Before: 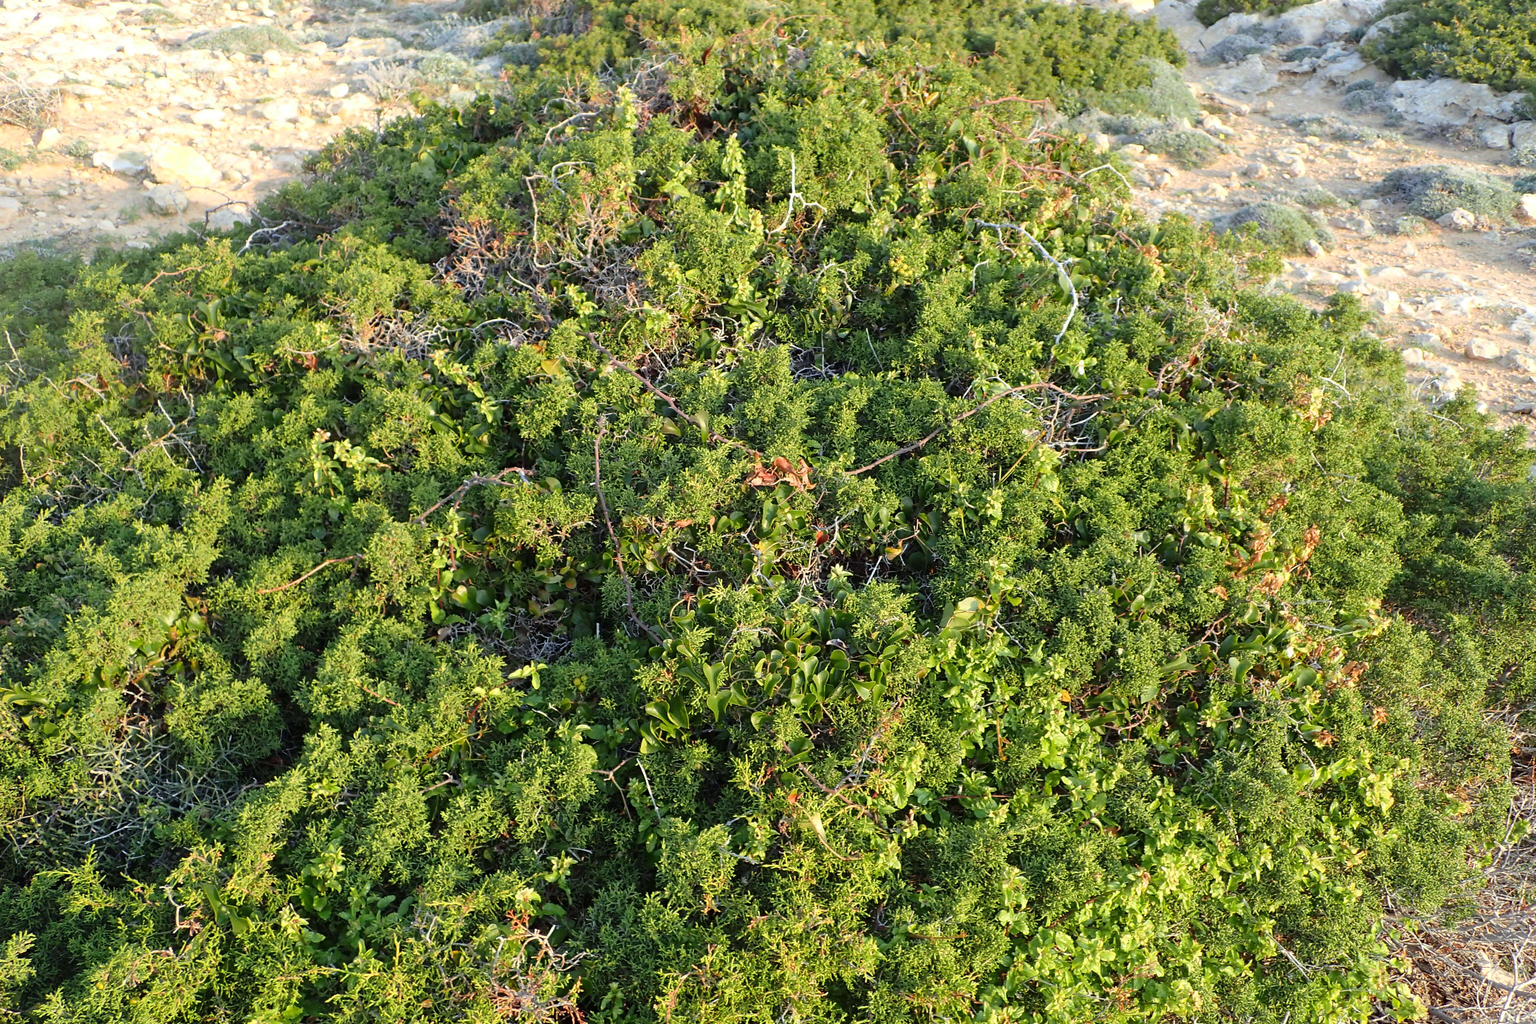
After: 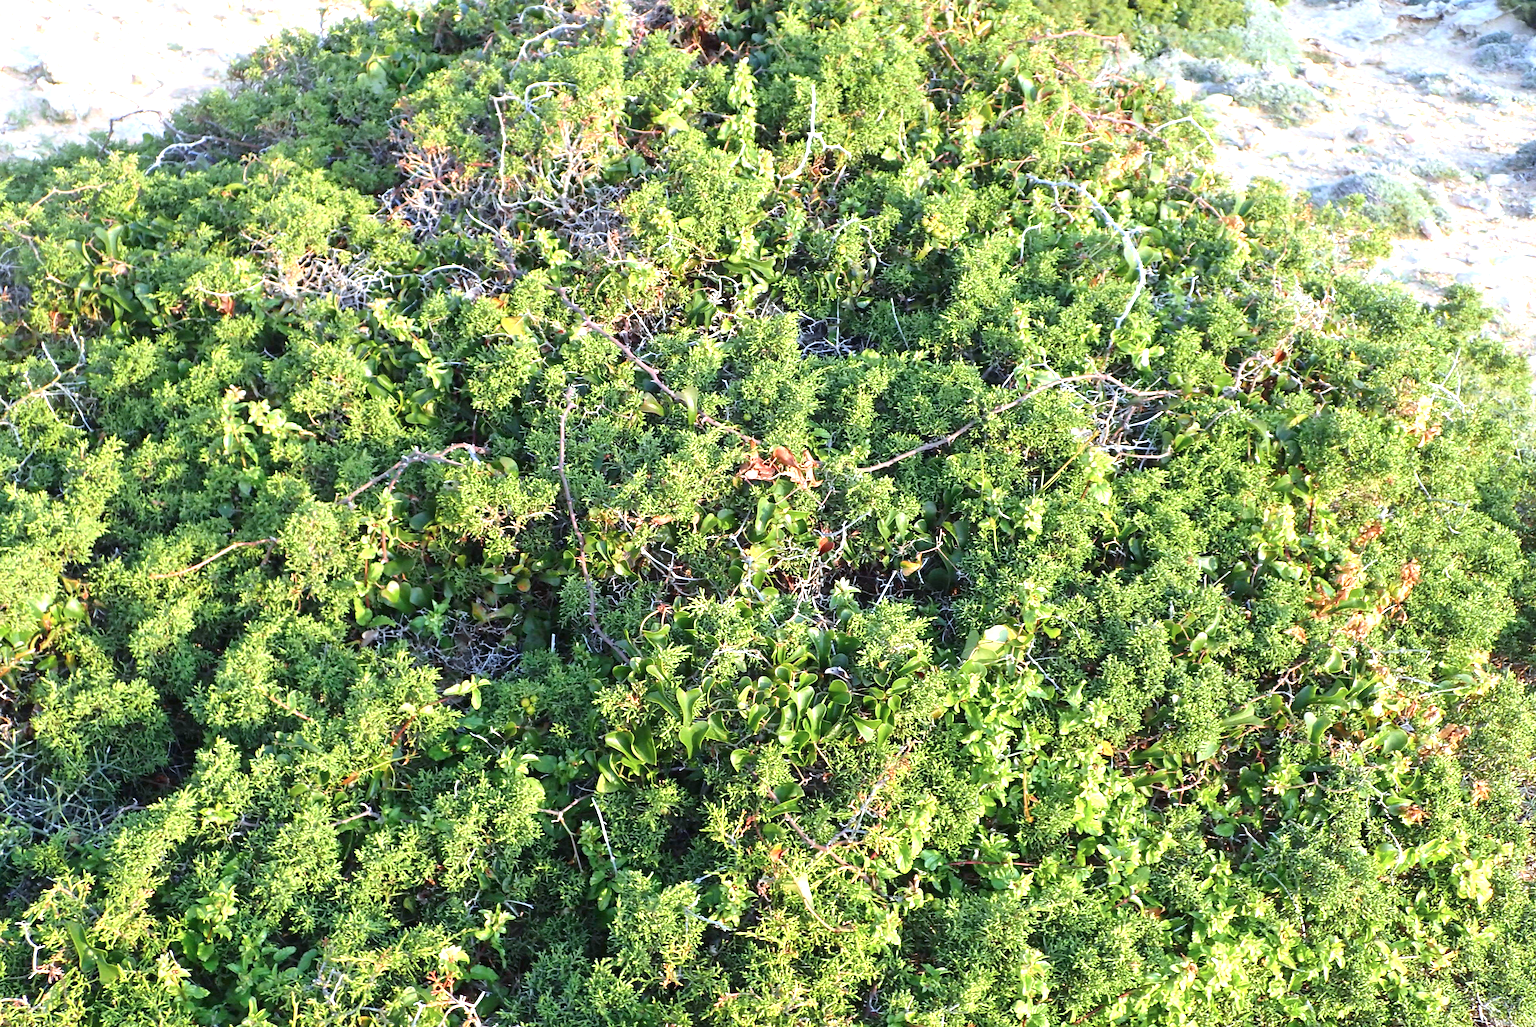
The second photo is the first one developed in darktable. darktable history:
crop and rotate: angle -2.84°, left 5.399%, top 5.163%, right 4.756%, bottom 4.666%
exposure: black level correction 0, exposure 0.889 EV, compensate highlight preservation false
color calibration: illuminant as shot in camera, x 0.37, y 0.382, temperature 4316.72 K
